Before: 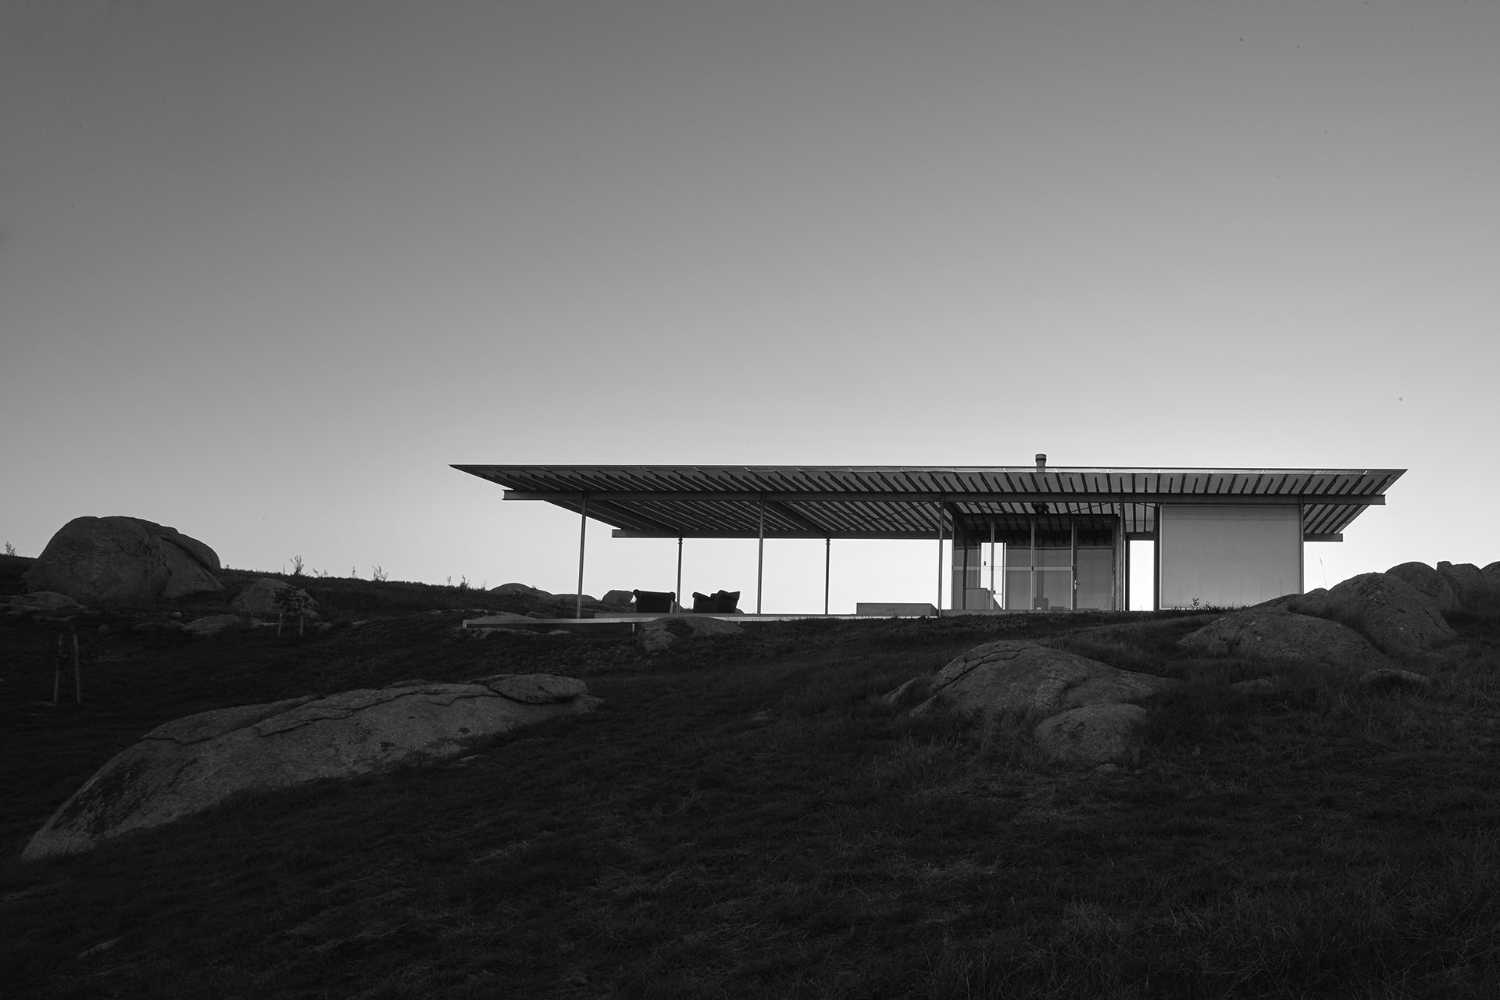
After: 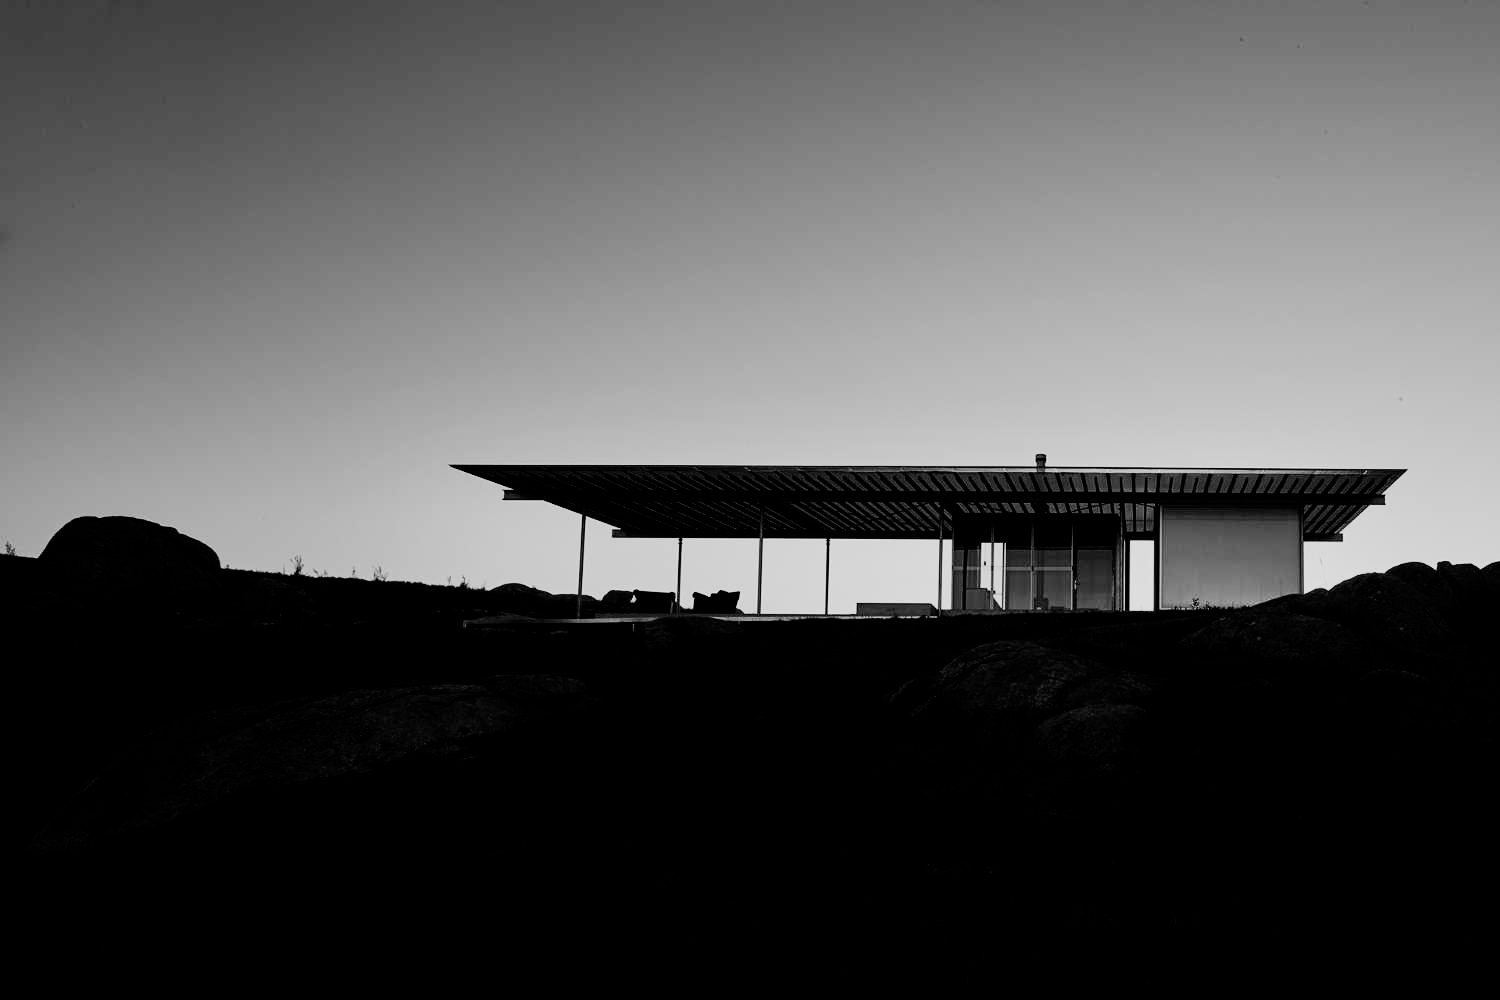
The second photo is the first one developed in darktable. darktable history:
filmic rgb: black relative exposure -7.49 EV, white relative exposure 4.99 EV, hardness 3.3, contrast 1.296
tone equalizer: -8 EV -0.378 EV, -7 EV -0.371 EV, -6 EV -0.352 EV, -5 EV -0.185 EV, -3 EV 0.241 EV, -2 EV 0.356 EV, -1 EV 0.369 EV, +0 EV 0.426 EV, edges refinement/feathering 500, mask exposure compensation -1.57 EV, preserve details no
exposure: black level correction 0.011, exposure -0.476 EV, compensate exposure bias true, compensate highlight preservation false
